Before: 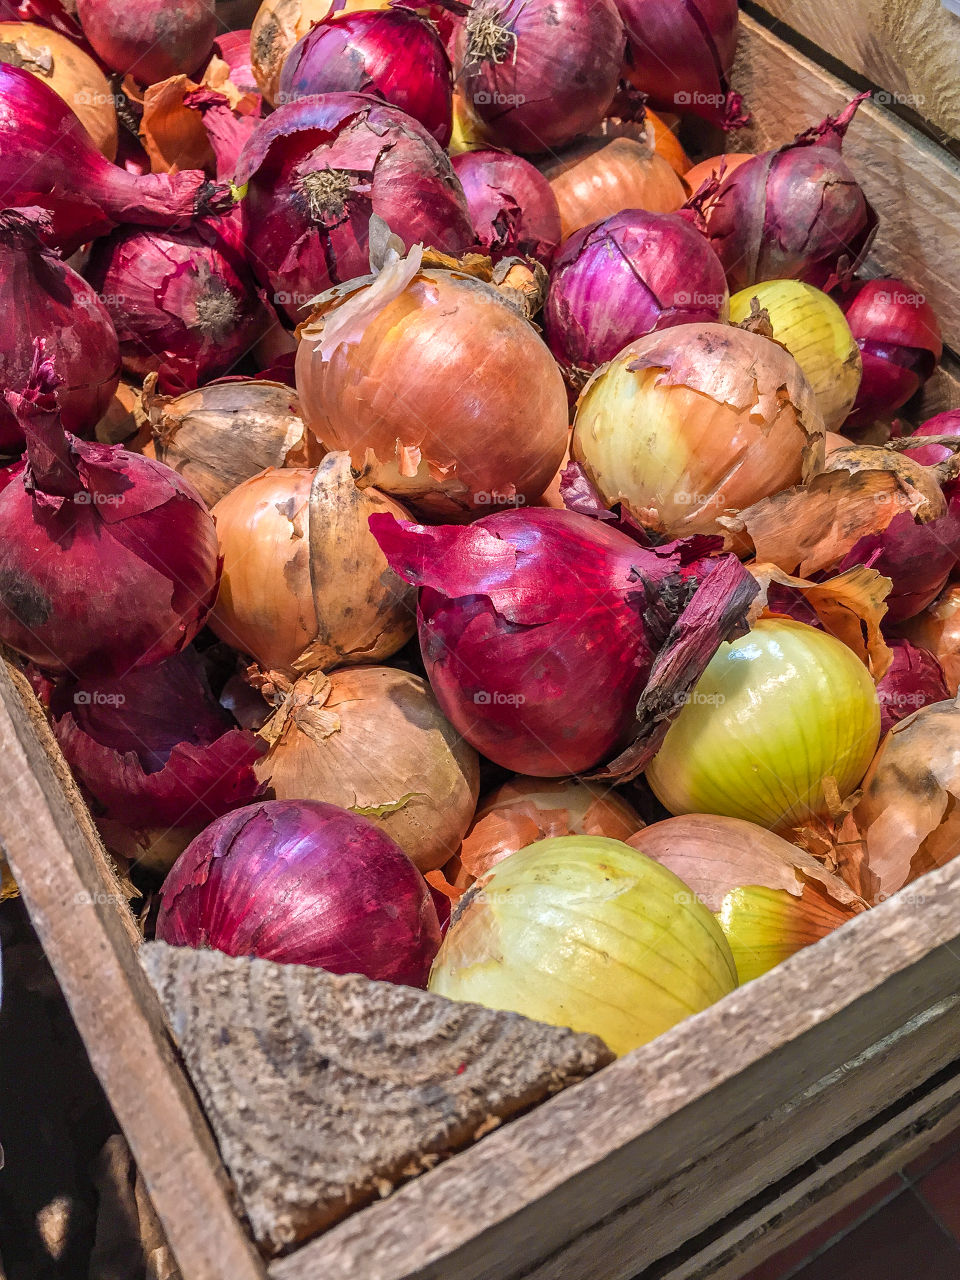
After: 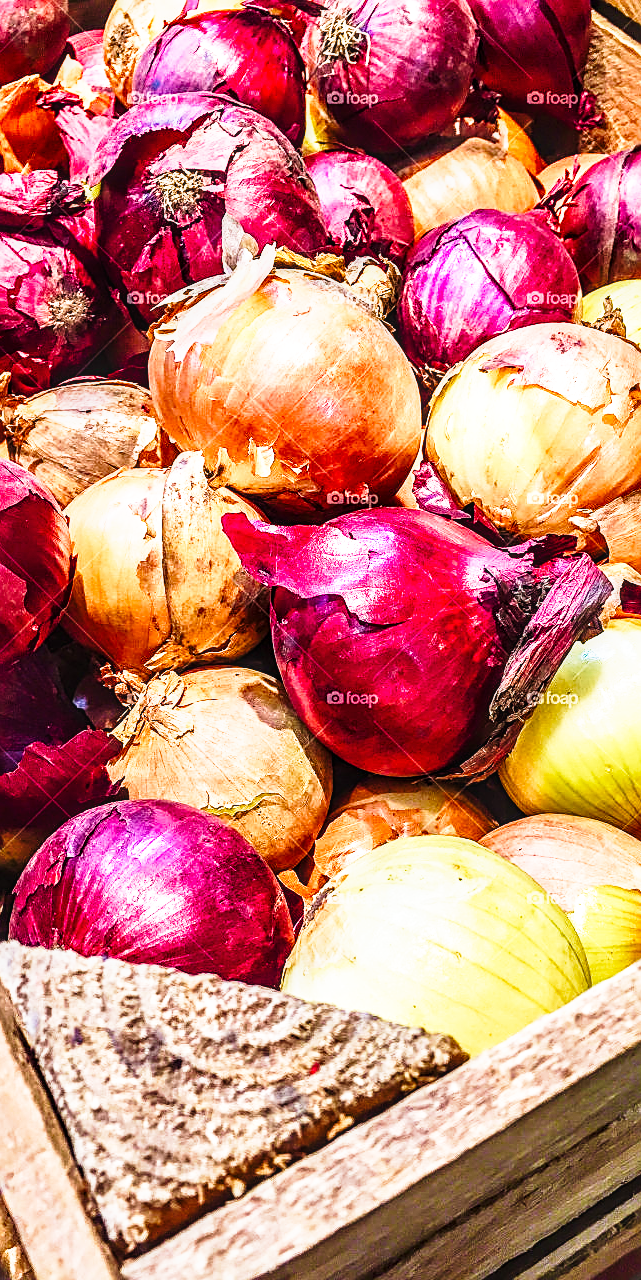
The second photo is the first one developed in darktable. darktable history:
local contrast: on, module defaults
crop: left 15.399%, right 17.753%
sharpen: on, module defaults
velvia: strength 39.3%
base curve: curves: ch0 [(0, 0) (0.026, 0.03) (0.109, 0.232) (0.351, 0.748) (0.669, 0.968) (1, 1)], preserve colors none
exposure: exposure -0.152 EV, compensate highlight preservation false
tone equalizer: -8 EV -0.775 EV, -7 EV -0.687 EV, -6 EV -0.573 EV, -5 EV -0.368 EV, -3 EV 0.383 EV, -2 EV 0.6 EV, -1 EV 0.687 EV, +0 EV 0.747 EV, edges refinement/feathering 500, mask exposure compensation -1.57 EV, preserve details no
color balance rgb: linear chroma grading › global chroma 15.229%, perceptual saturation grading › global saturation 20%, perceptual saturation grading › highlights -49.211%, perceptual saturation grading › shadows 25.41%, global vibrance 20%
